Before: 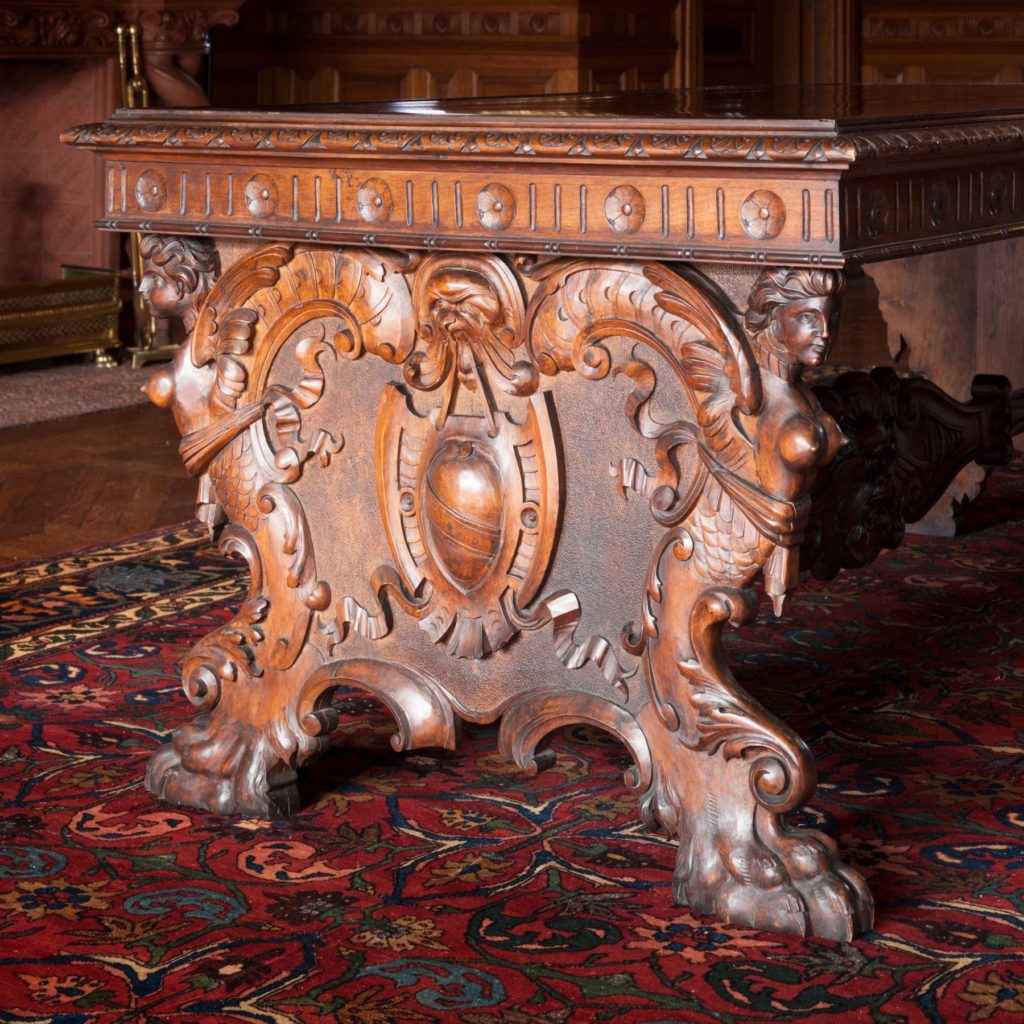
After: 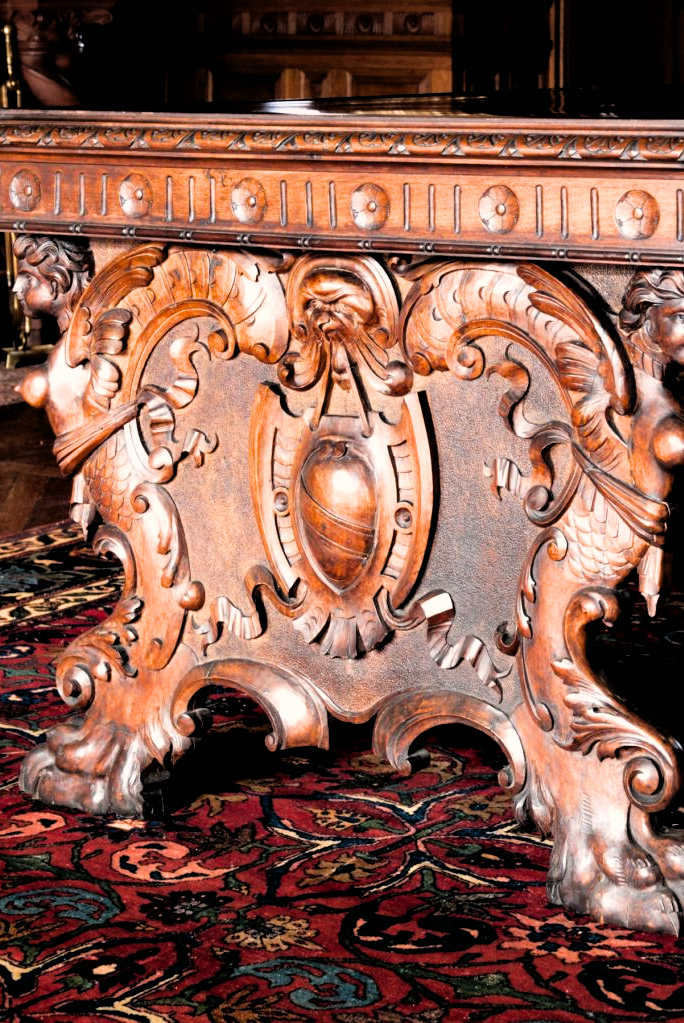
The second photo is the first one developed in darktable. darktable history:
tone equalizer: -8 EV -0.452 EV, -7 EV -0.385 EV, -6 EV -0.346 EV, -5 EV -0.258 EV, -3 EV 0.234 EV, -2 EV 0.34 EV, -1 EV 0.391 EV, +0 EV 0.42 EV
filmic rgb: black relative exposure -11.9 EV, white relative exposure 5.42 EV, hardness 4.49, latitude 49.07%, contrast 1.143
contrast equalizer: y [[0.6 ×6], [0.55 ×6], [0 ×6], [0 ×6], [0 ×6]]
crop and rotate: left 12.36%, right 20.756%
color correction: highlights a* 3.53, highlights b* 5.15
shadows and highlights: shadows 25.48, highlights -23.49
